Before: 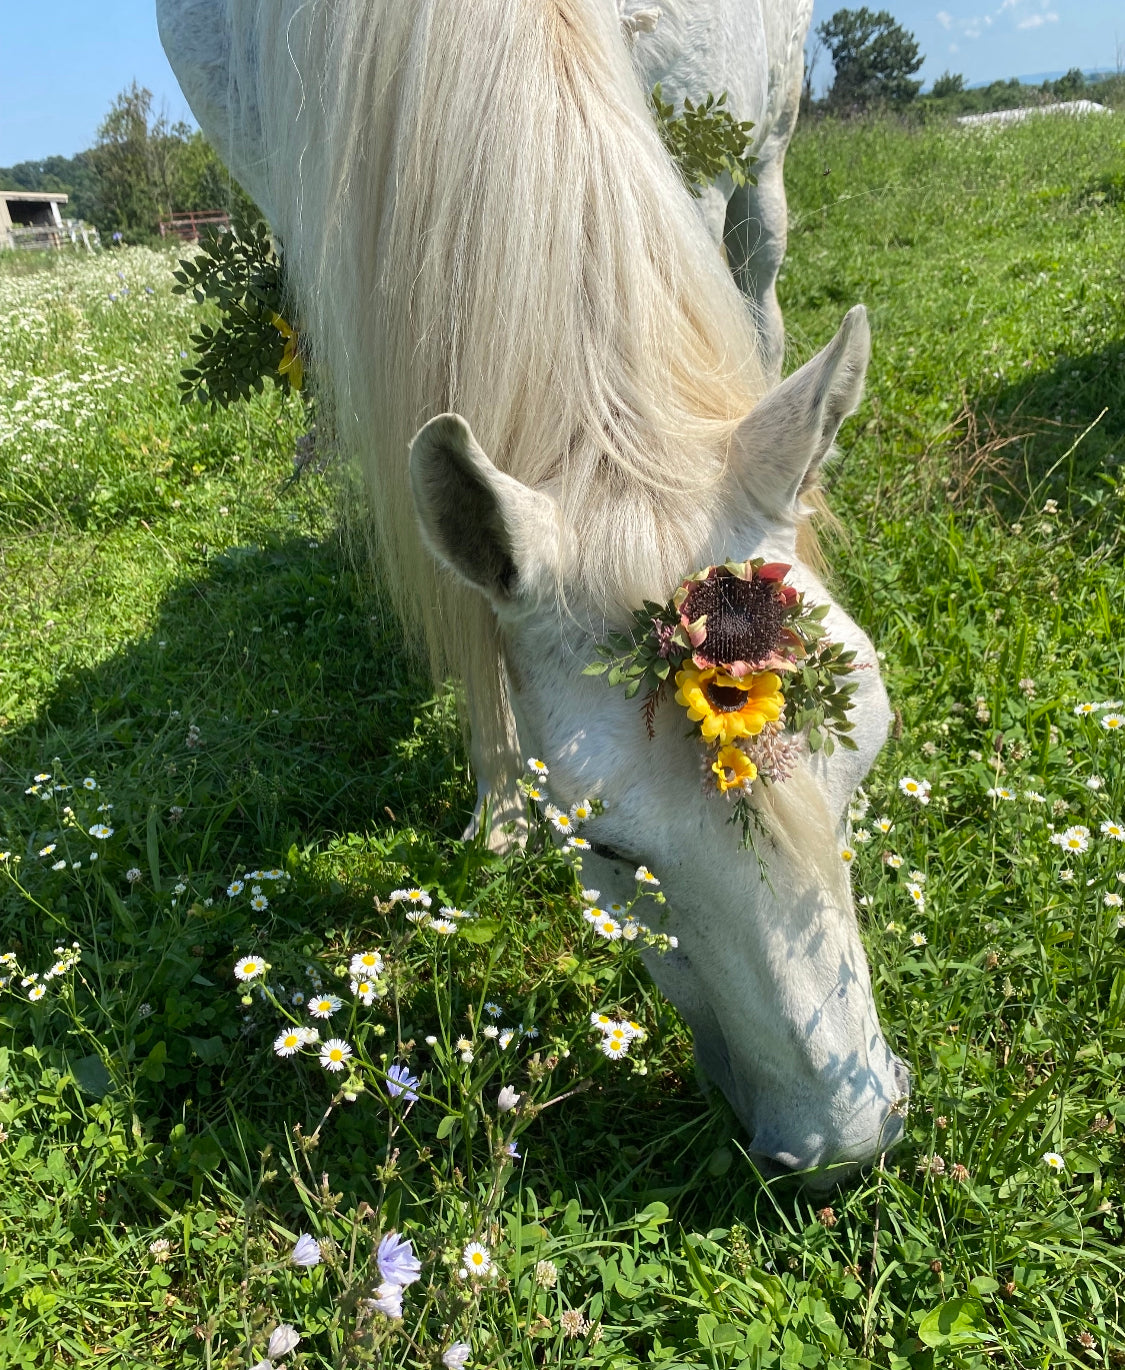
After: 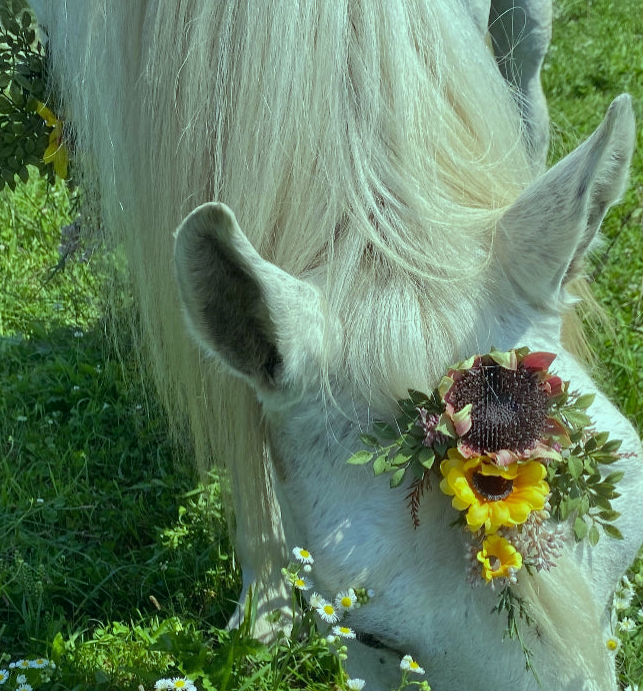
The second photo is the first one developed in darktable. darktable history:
tone equalizer: -8 EV 0.25 EV, -7 EV 0.417 EV, -6 EV 0.417 EV, -5 EV 0.25 EV, -3 EV -0.25 EV, -2 EV -0.417 EV, -1 EV -0.417 EV, +0 EV -0.25 EV, edges refinement/feathering 500, mask exposure compensation -1.57 EV, preserve details guided filter
crop: left 20.932%, top 15.471%, right 21.848%, bottom 34.081%
color balance: mode lift, gamma, gain (sRGB), lift [0.997, 0.979, 1.021, 1.011], gamma [1, 1.084, 0.916, 0.998], gain [1, 0.87, 1.13, 1.101], contrast 4.55%, contrast fulcrum 38.24%, output saturation 104.09%
